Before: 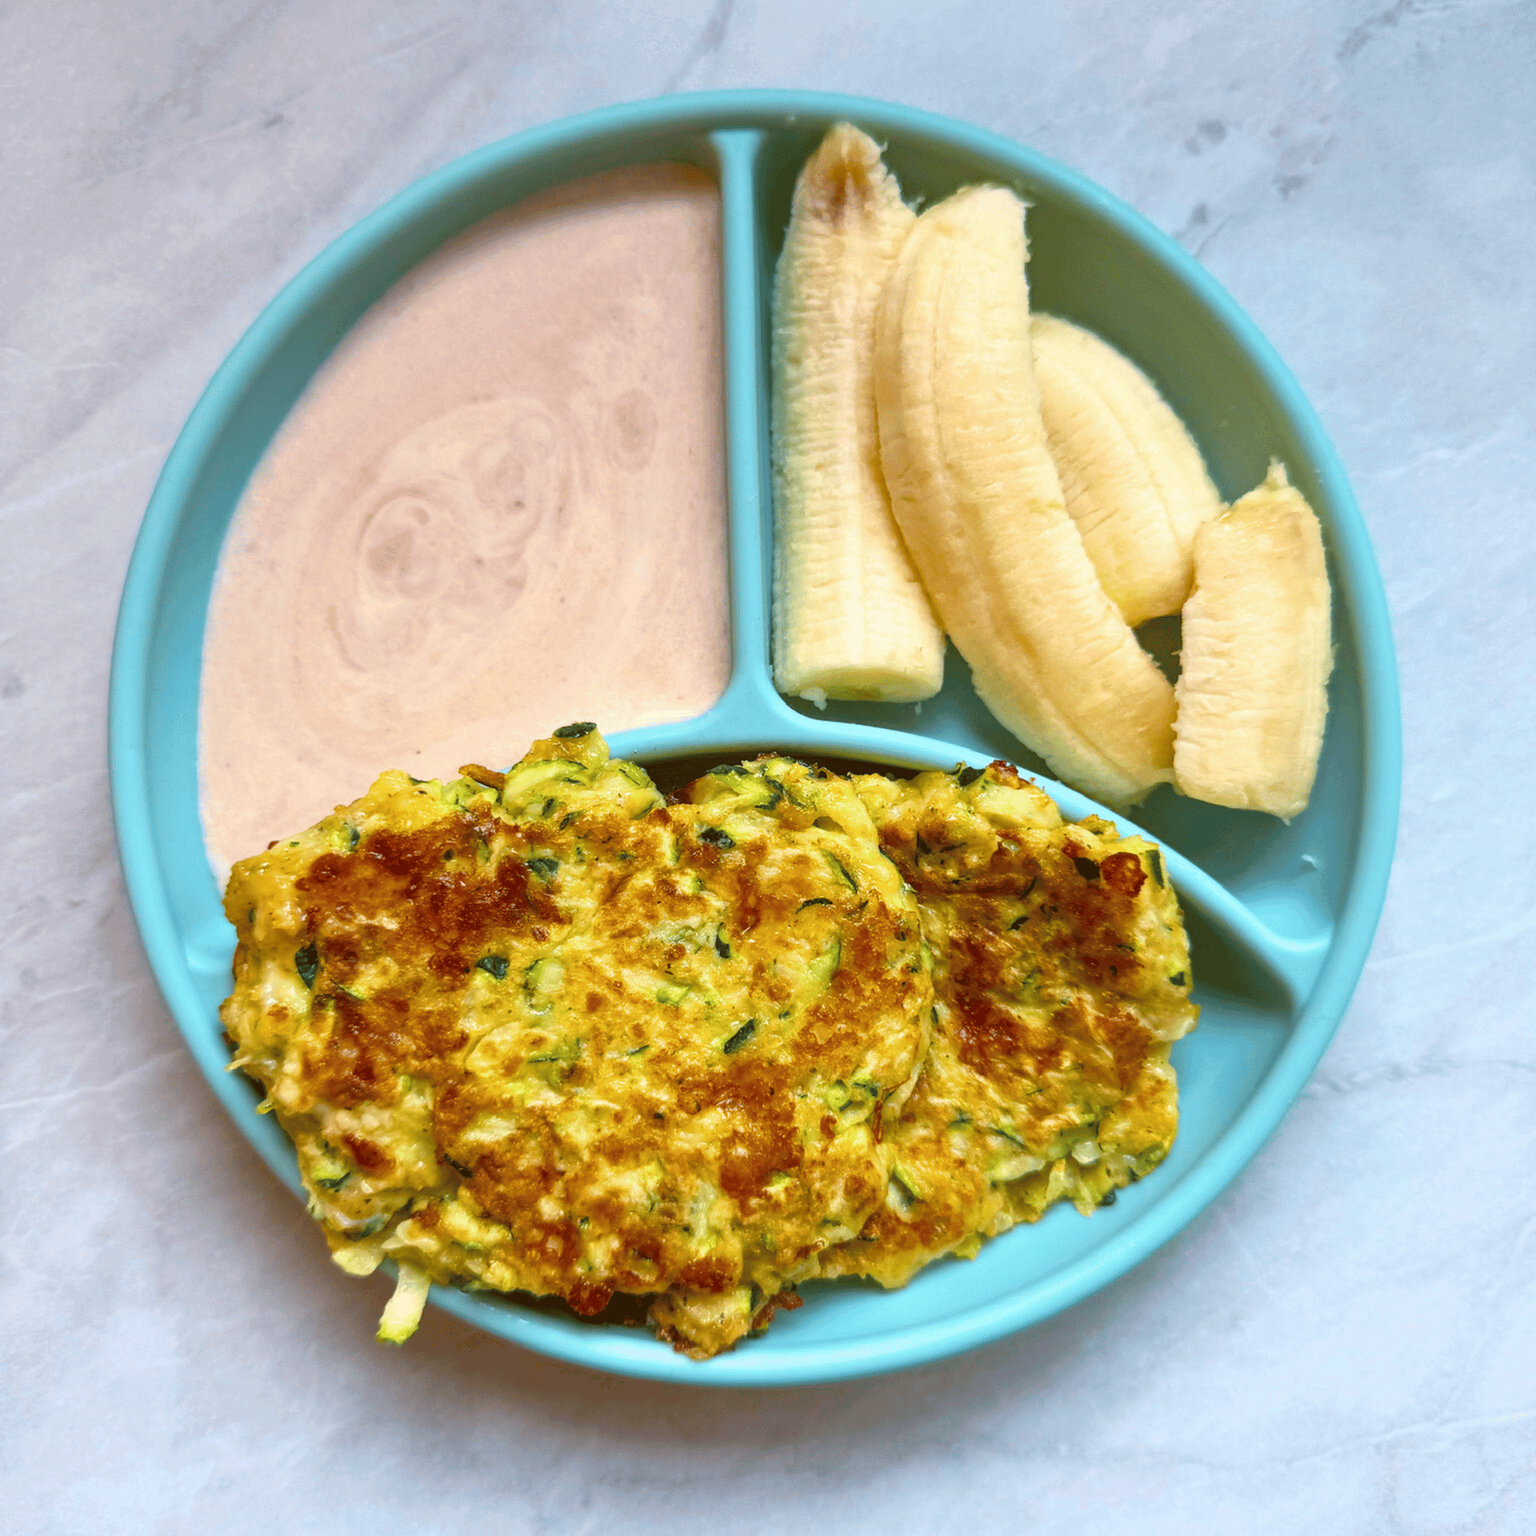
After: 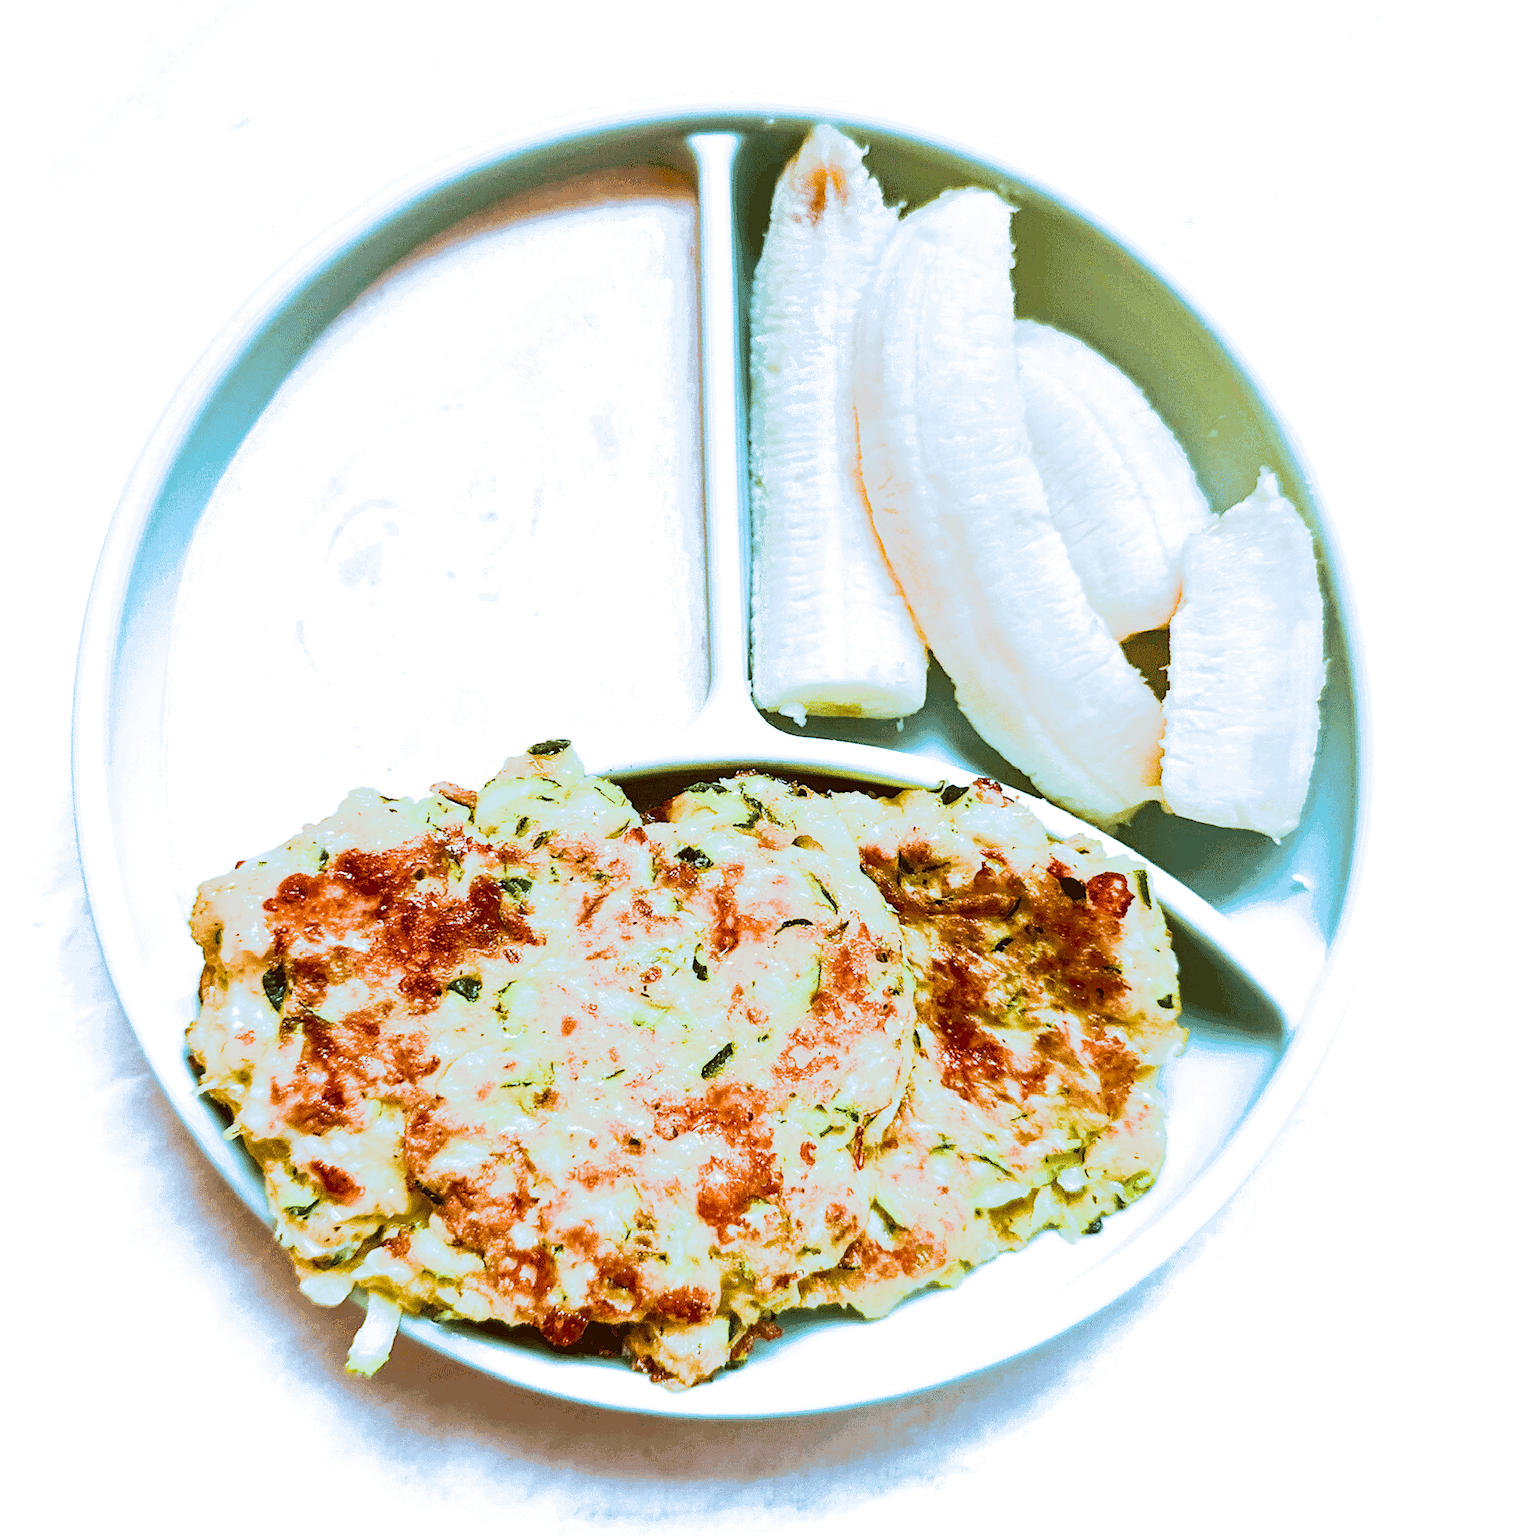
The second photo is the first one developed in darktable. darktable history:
crop and rotate: left 2.536%, right 1.107%, bottom 2.246%
exposure: black level correction 0.002, exposure 0.15 EV, compensate highlight preservation false
base curve: curves: ch0 [(0, 0) (0.557, 0.834) (1, 1)]
tone equalizer: -8 EV -1.08 EV, -7 EV -1.01 EV, -6 EV -0.867 EV, -5 EV -0.578 EV, -3 EV 0.578 EV, -2 EV 0.867 EV, -1 EV 1.01 EV, +0 EV 1.08 EV, edges refinement/feathering 500, mask exposure compensation -1.57 EV, preserve details no
split-toning: shadows › hue 351.18°, shadows › saturation 0.86, highlights › hue 218.82°, highlights › saturation 0.73, balance -19.167
sharpen: on, module defaults
color correction: highlights a* -0.95, highlights b* 4.5, shadows a* 3.55
